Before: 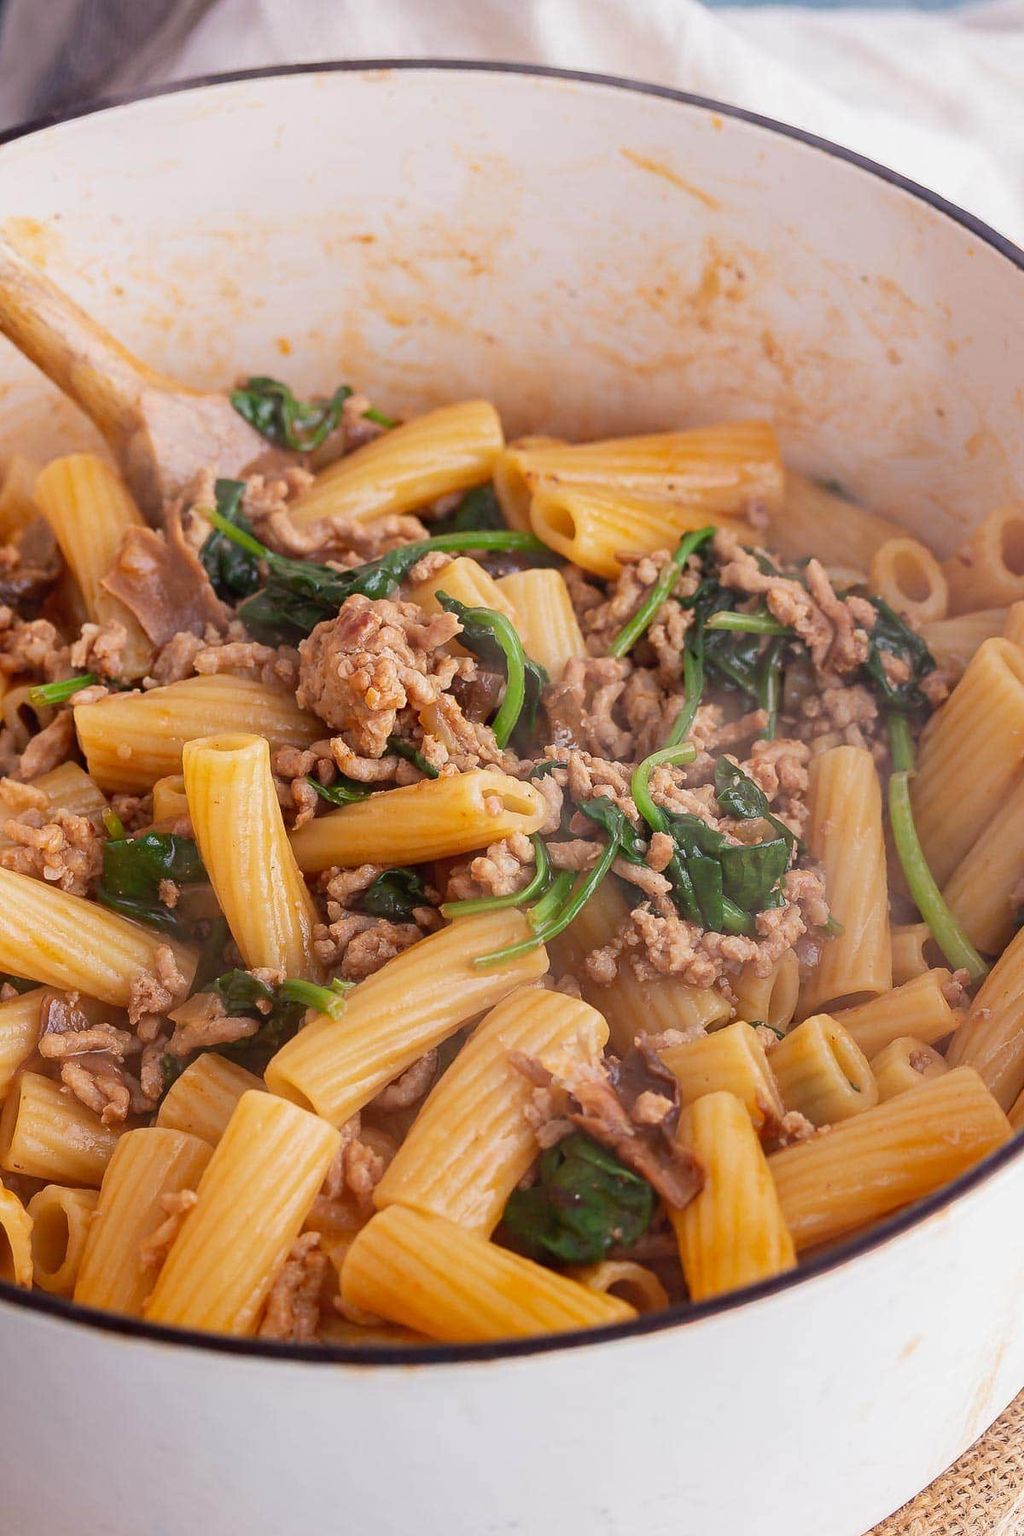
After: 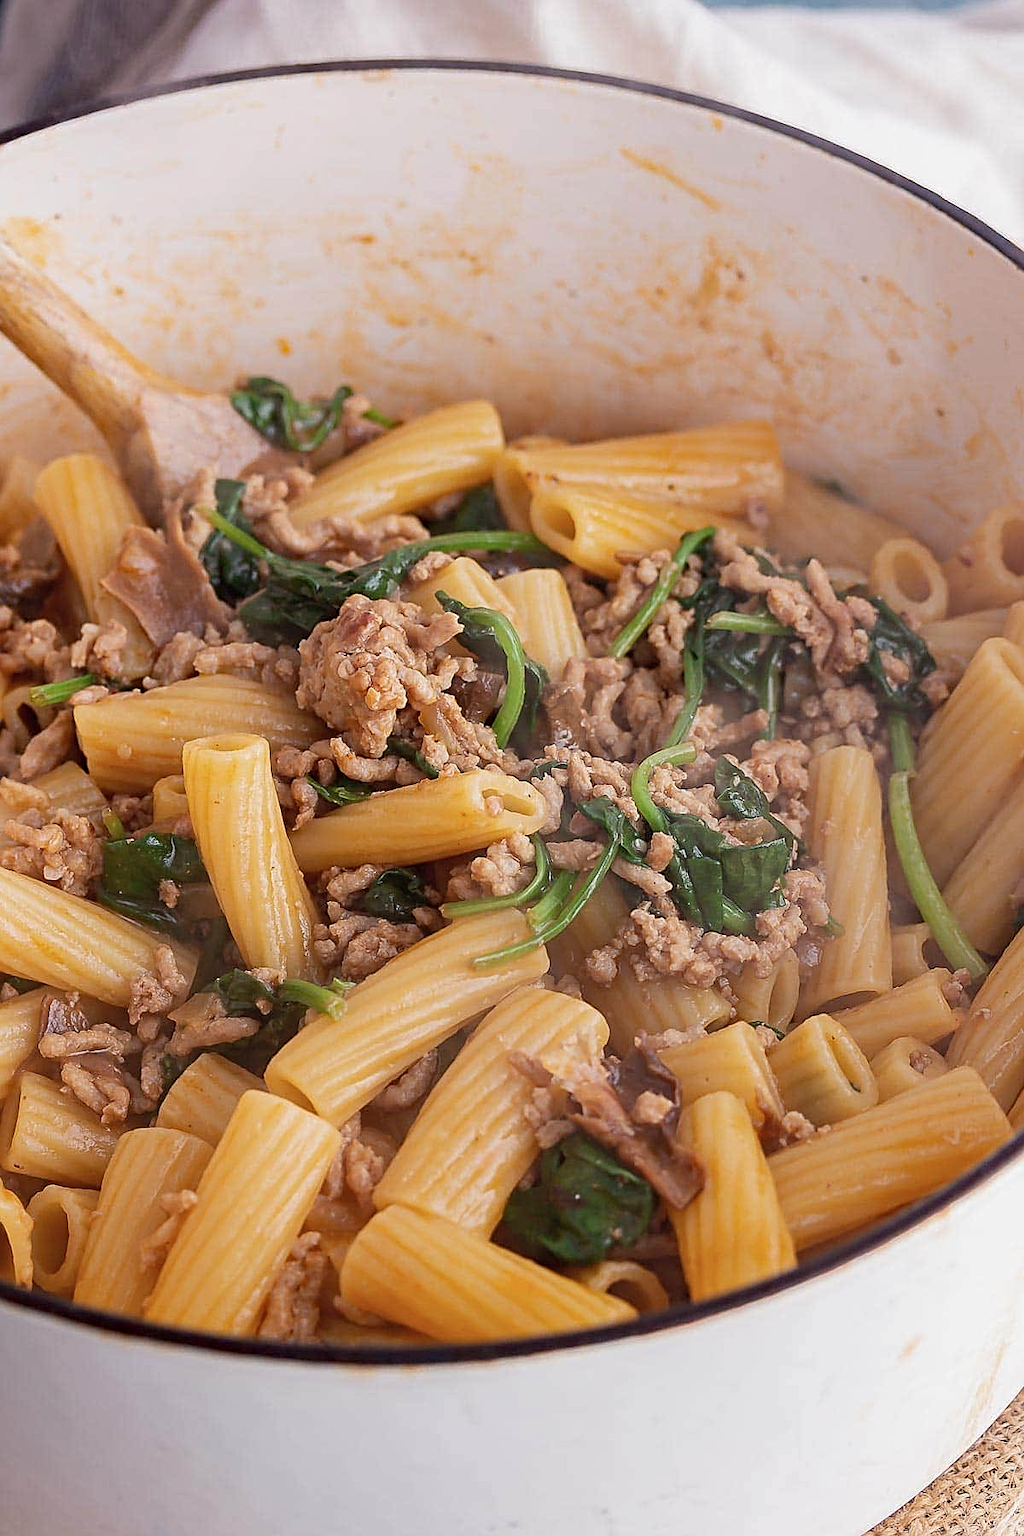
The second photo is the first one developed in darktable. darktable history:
contrast brightness saturation: saturation -0.17
sharpen: on, module defaults
haze removal: compatibility mode true, adaptive false
